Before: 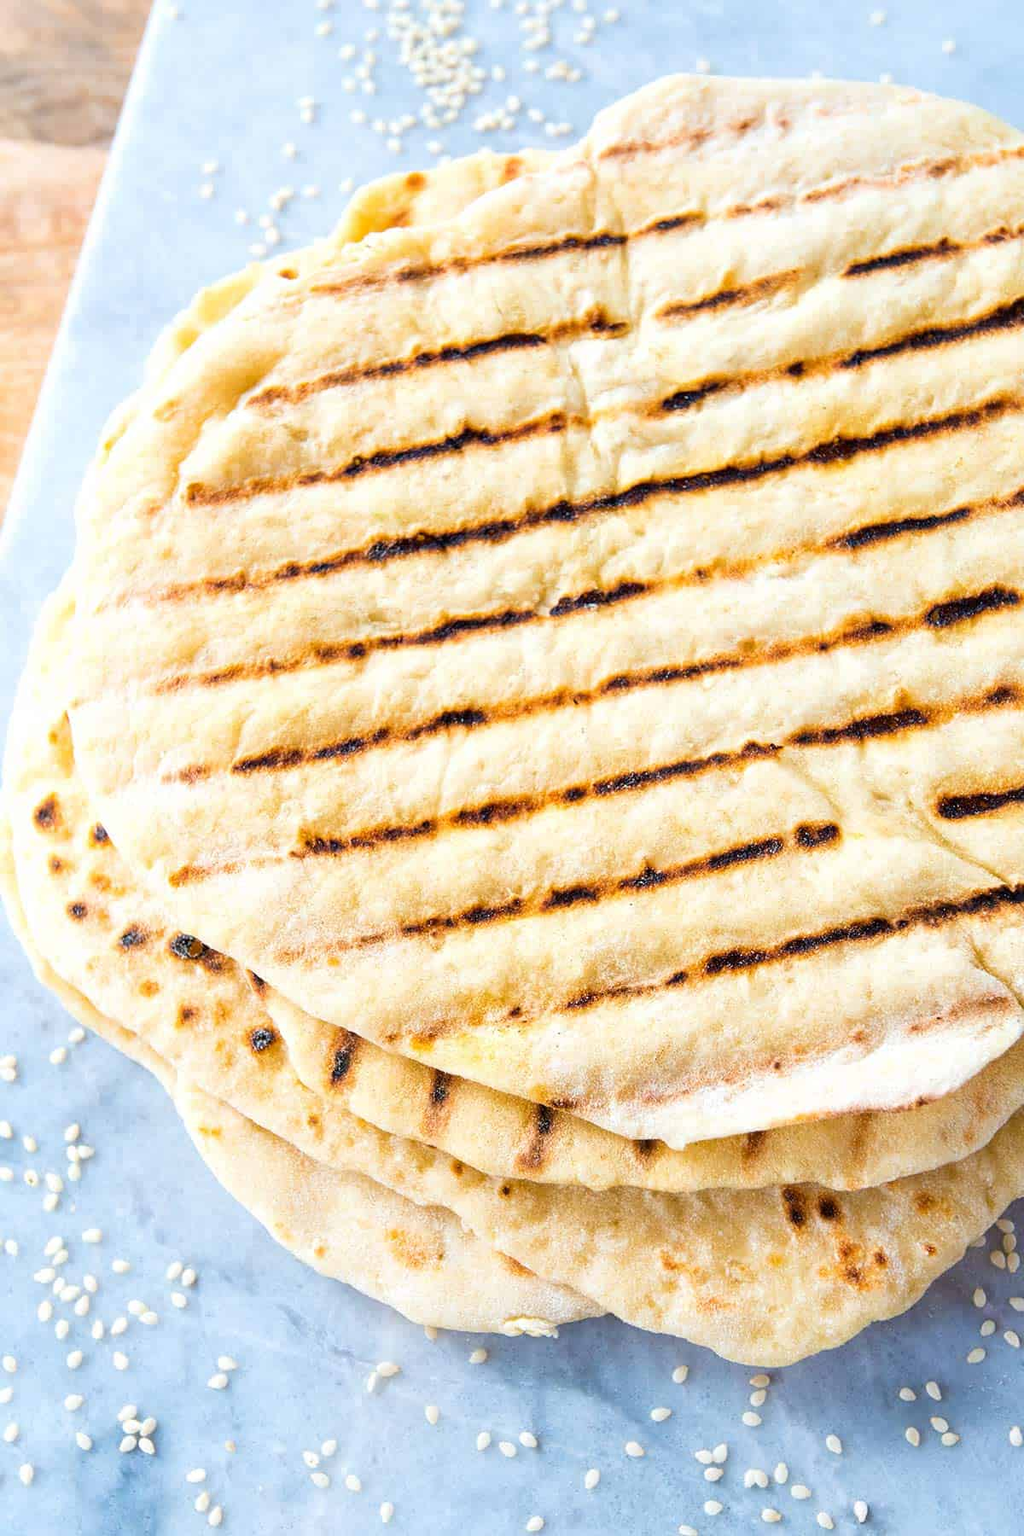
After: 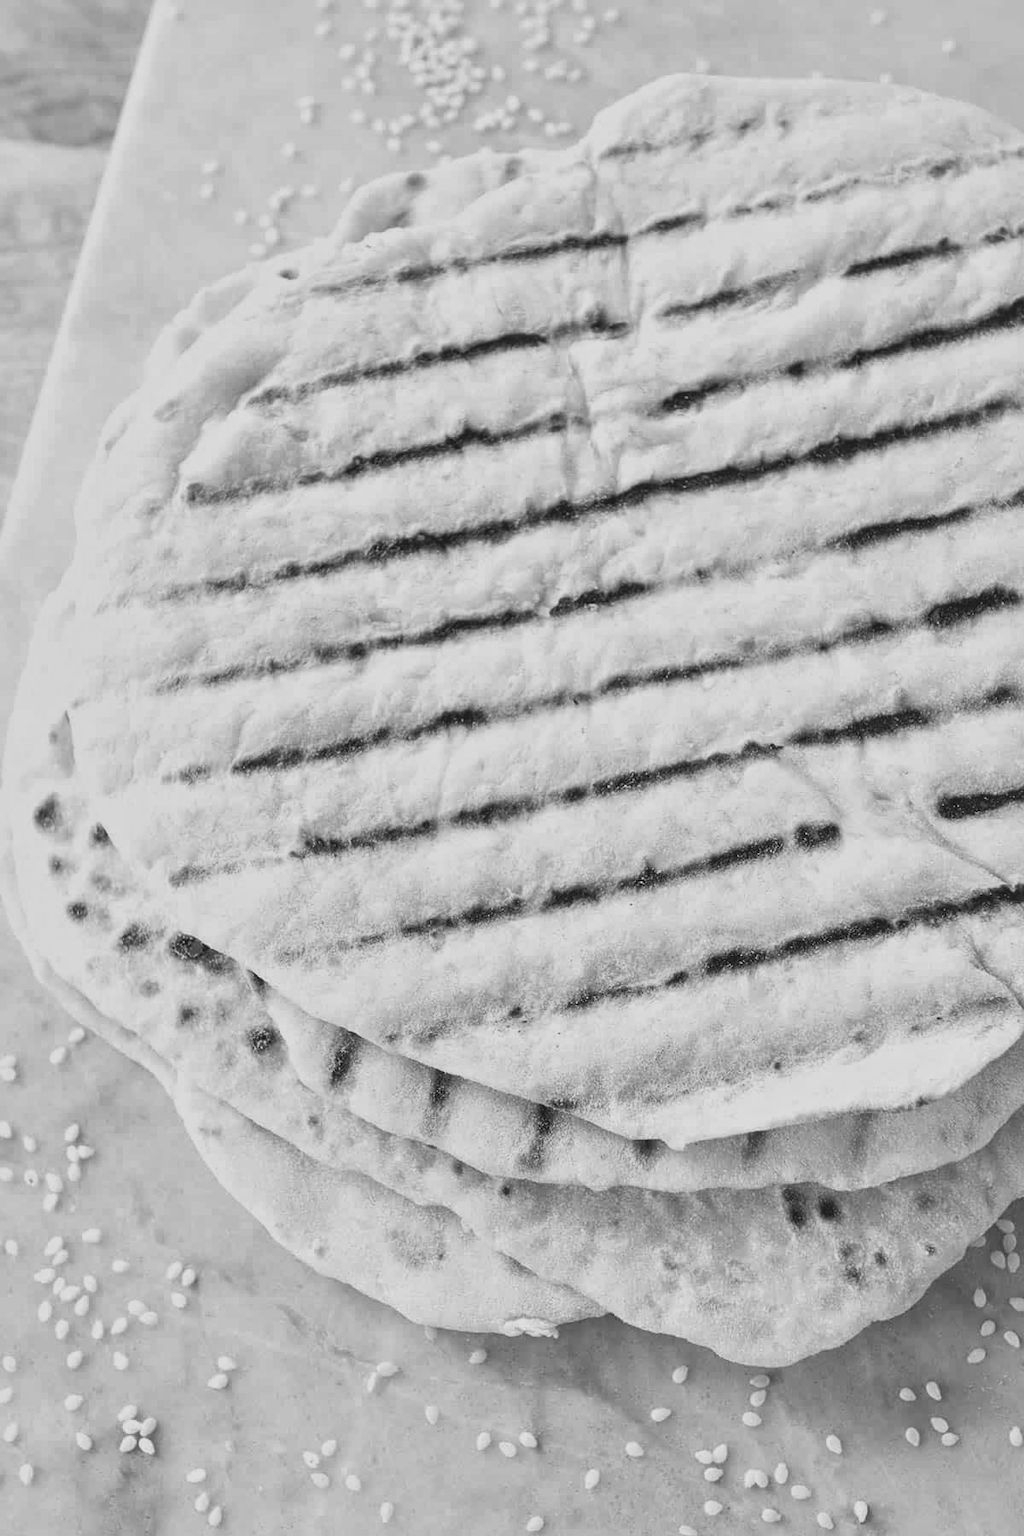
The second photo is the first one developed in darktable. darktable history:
local contrast: mode bilateral grid, contrast 30, coarseness 25, midtone range 0.2
color zones: curves: ch1 [(0, -0.014) (0.143, -0.013) (0.286, -0.013) (0.429, -0.016) (0.571, -0.019) (0.714, -0.015) (0.857, 0.002) (1, -0.014)]
contrast brightness saturation: contrast -0.26, saturation -0.43
shadows and highlights: shadows 37.27, highlights -28.18, soften with gaussian
